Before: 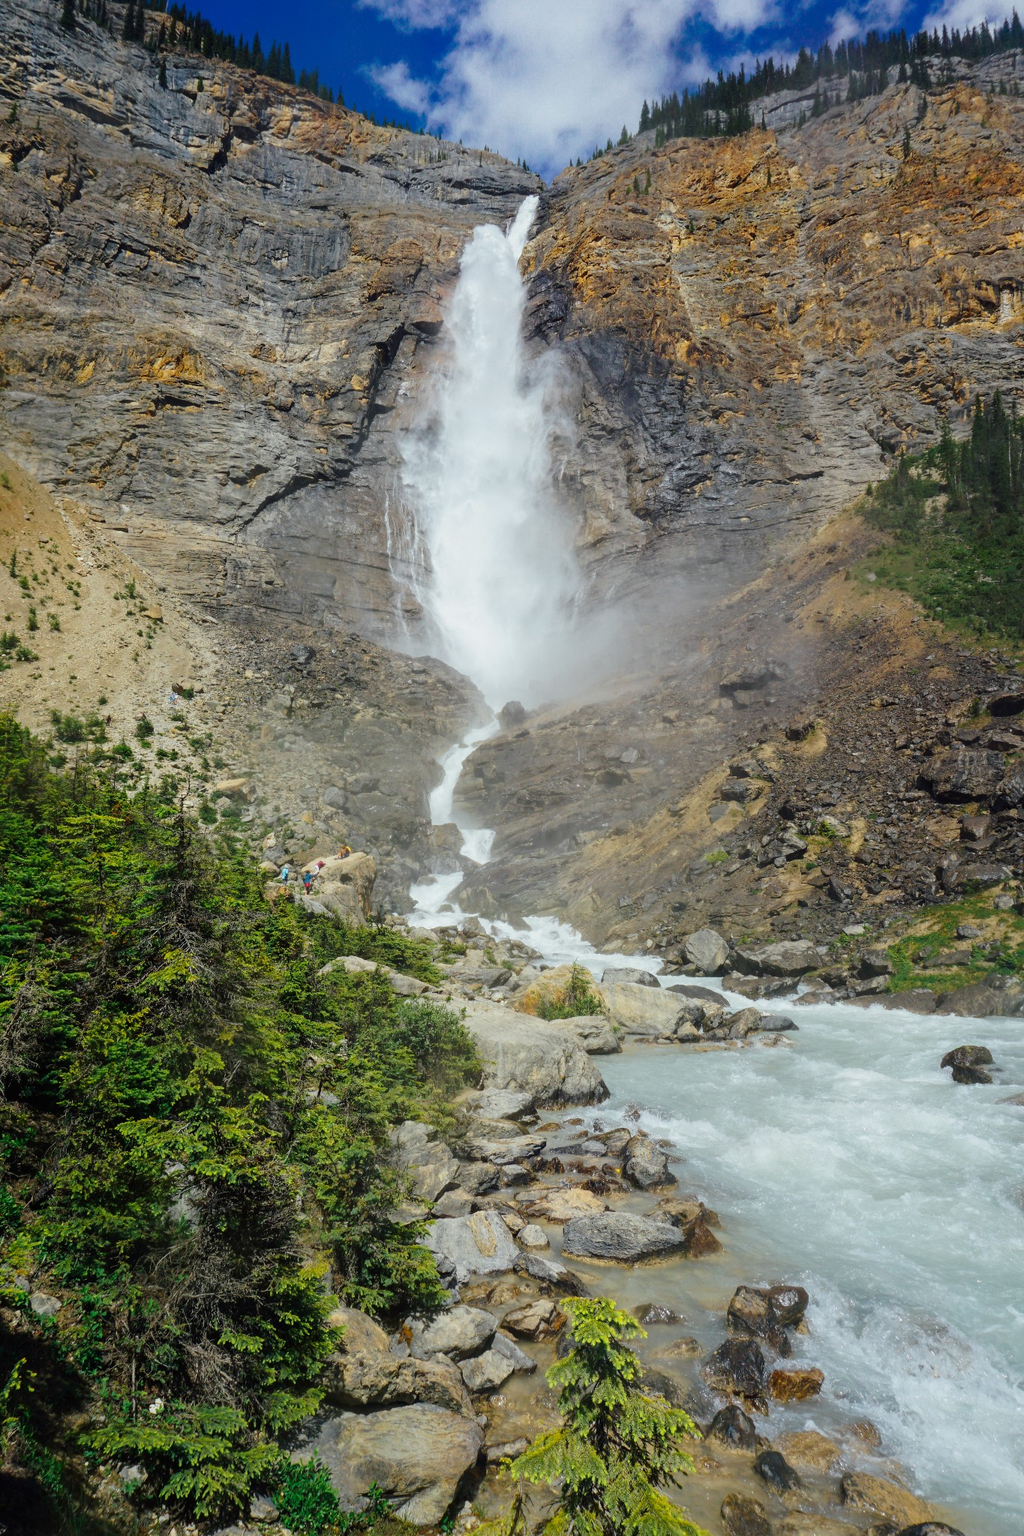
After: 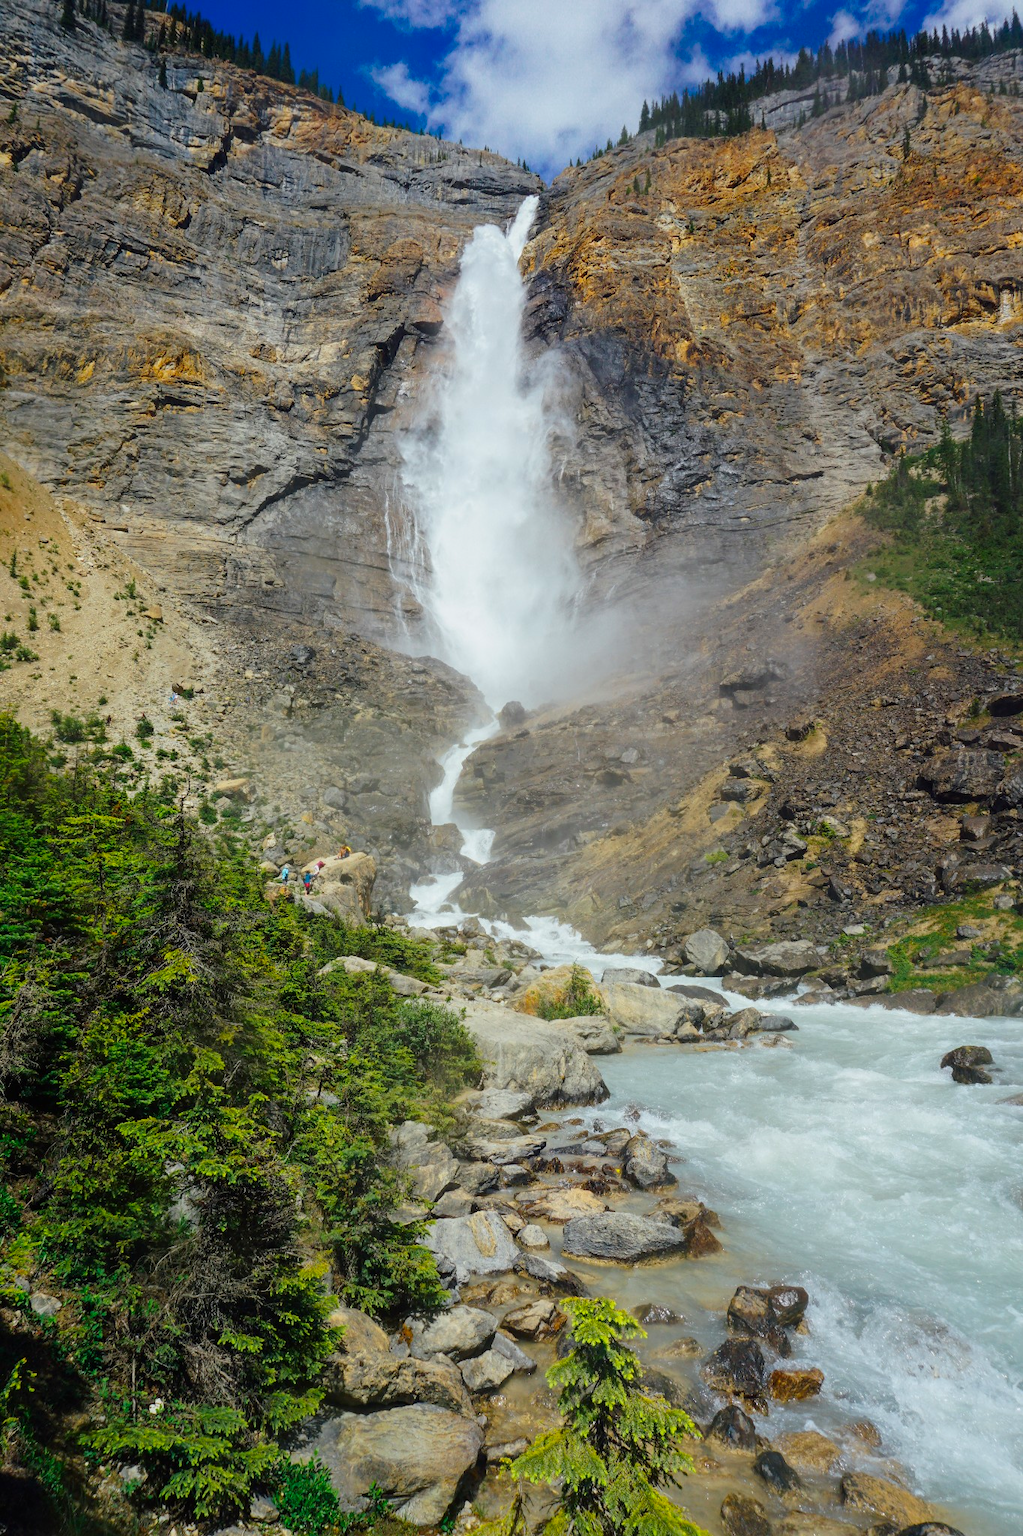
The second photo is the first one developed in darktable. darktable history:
contrast brightness saturation: contrast 0.04, saturation 0.164
